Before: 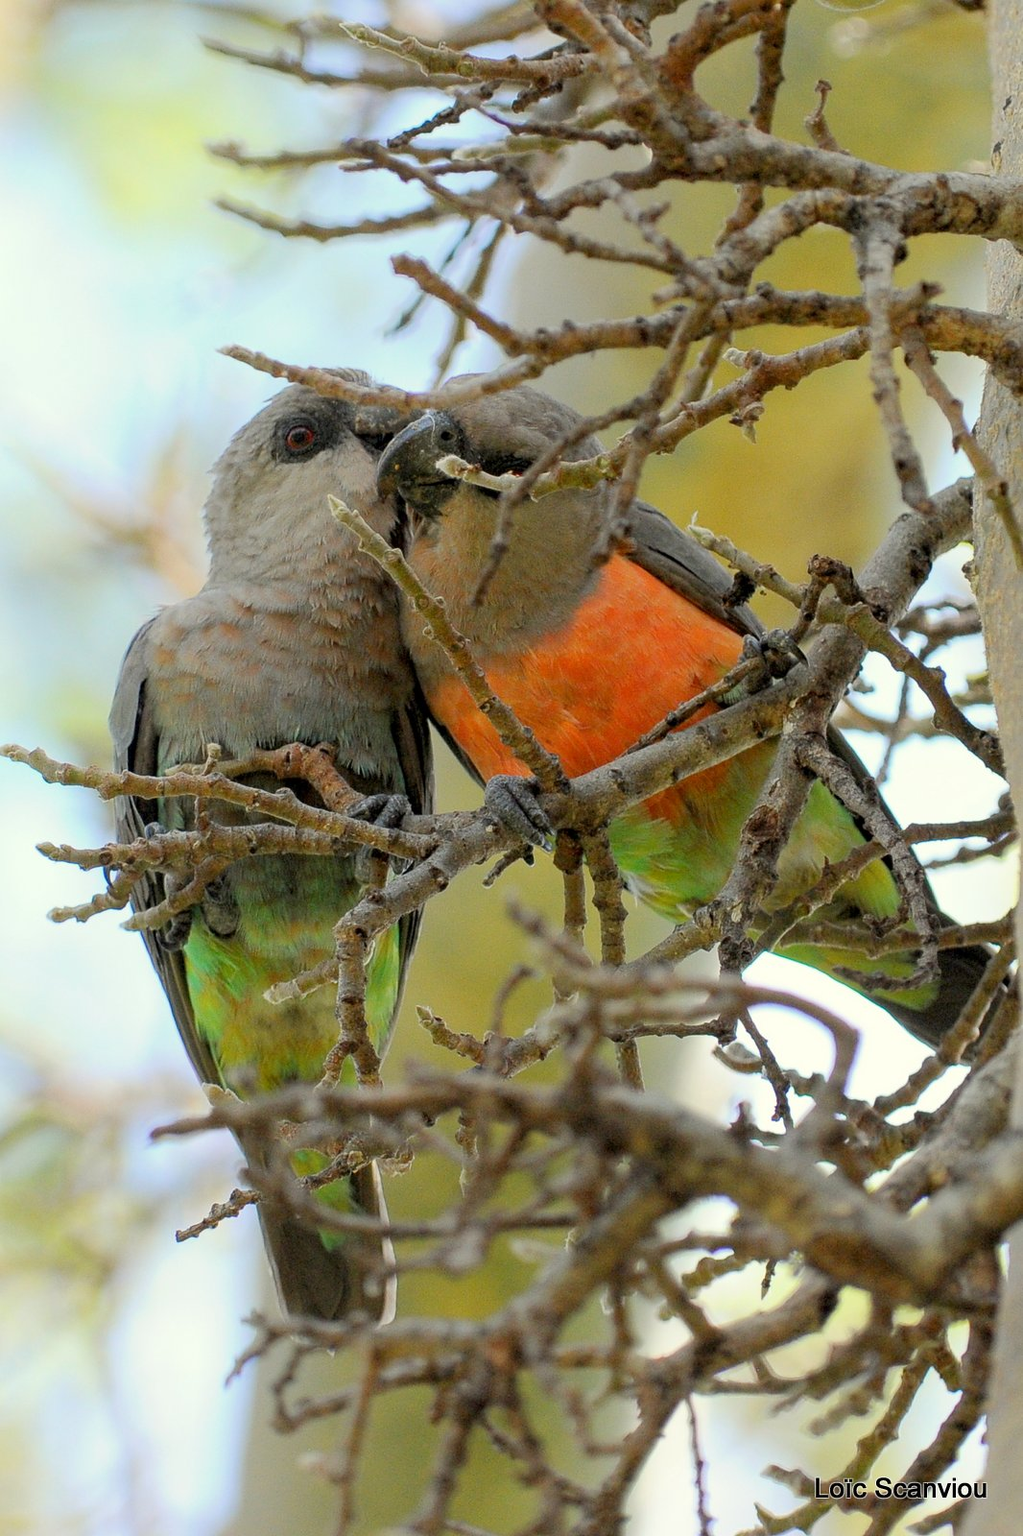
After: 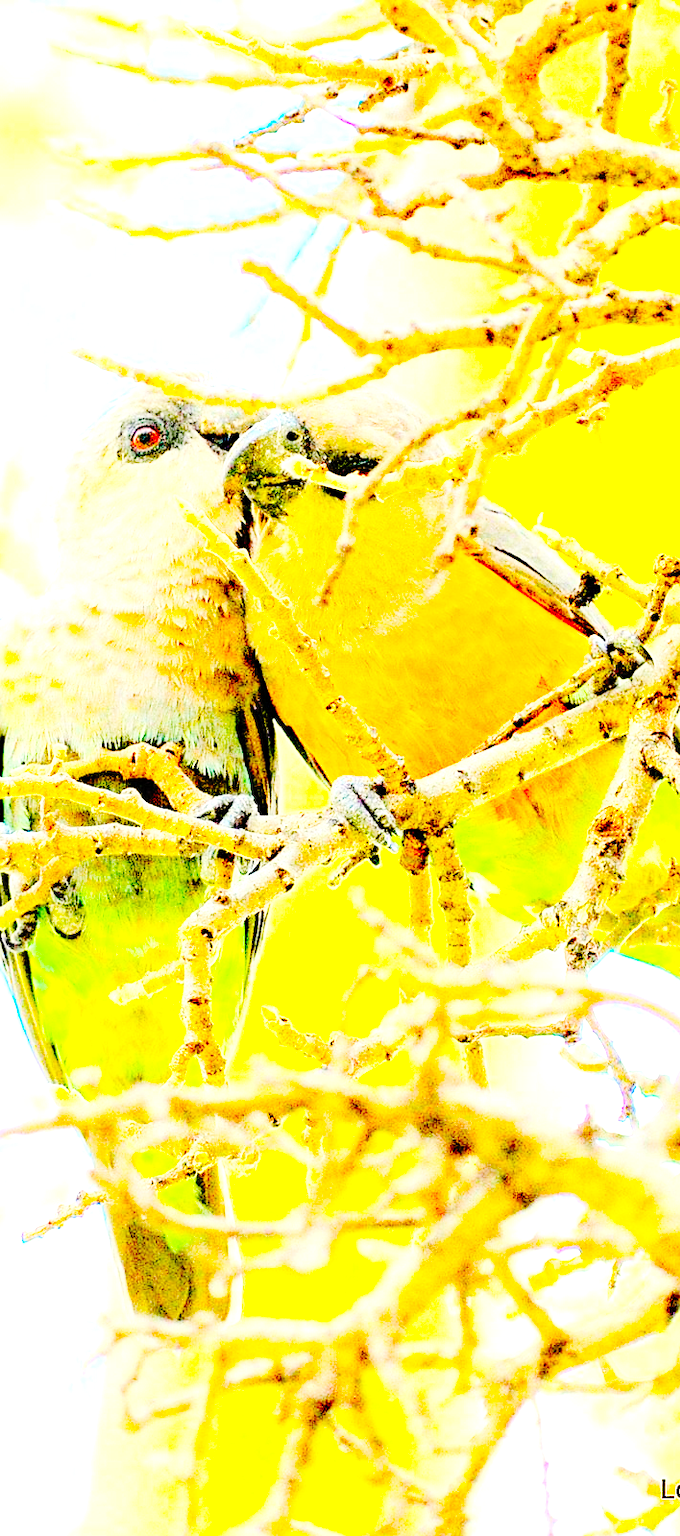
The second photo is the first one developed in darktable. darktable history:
sharpen: amount 0.218
crop and rotate: left 15.148%, right 18.343%
haze removal: strength 0.096, compatibility mode true, adaptive false
exposure: black level correction 0, exposure 1 EV, compensate exposure bias true, compensate highlight preservation false
color correction: highlights b* 3.01
base curve: curves: ch0 [(0, 0) (0.036, 0.01) (0.123, 0.254) (0.258, 0.504) (0.507, 0.748) (1, 1)], preserve colors none
contrast brightness saturation: contrast 0.199, brightness 0.166, saturation 0.215
color balance rgb: perceptual saturation grading › global saturation 31.286%, global vibrance 50.147%
